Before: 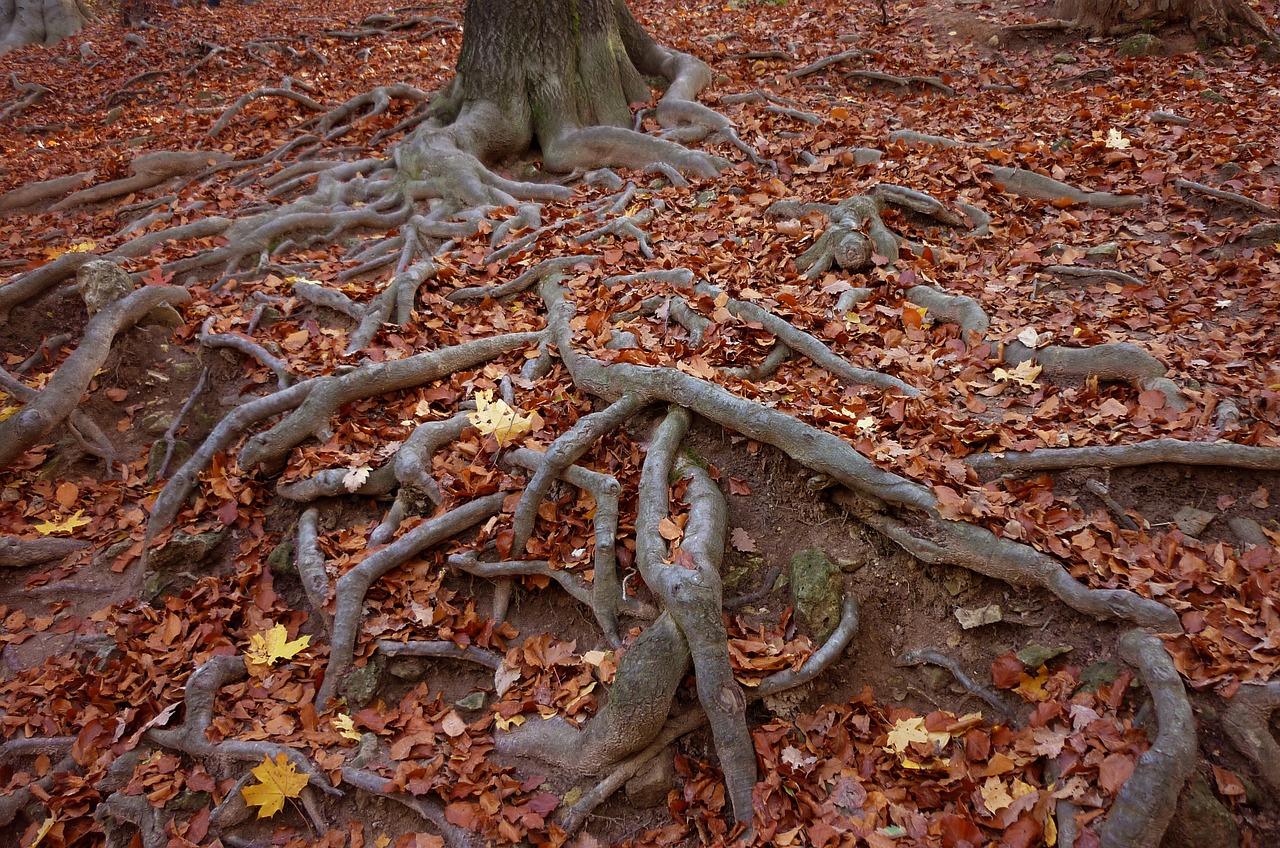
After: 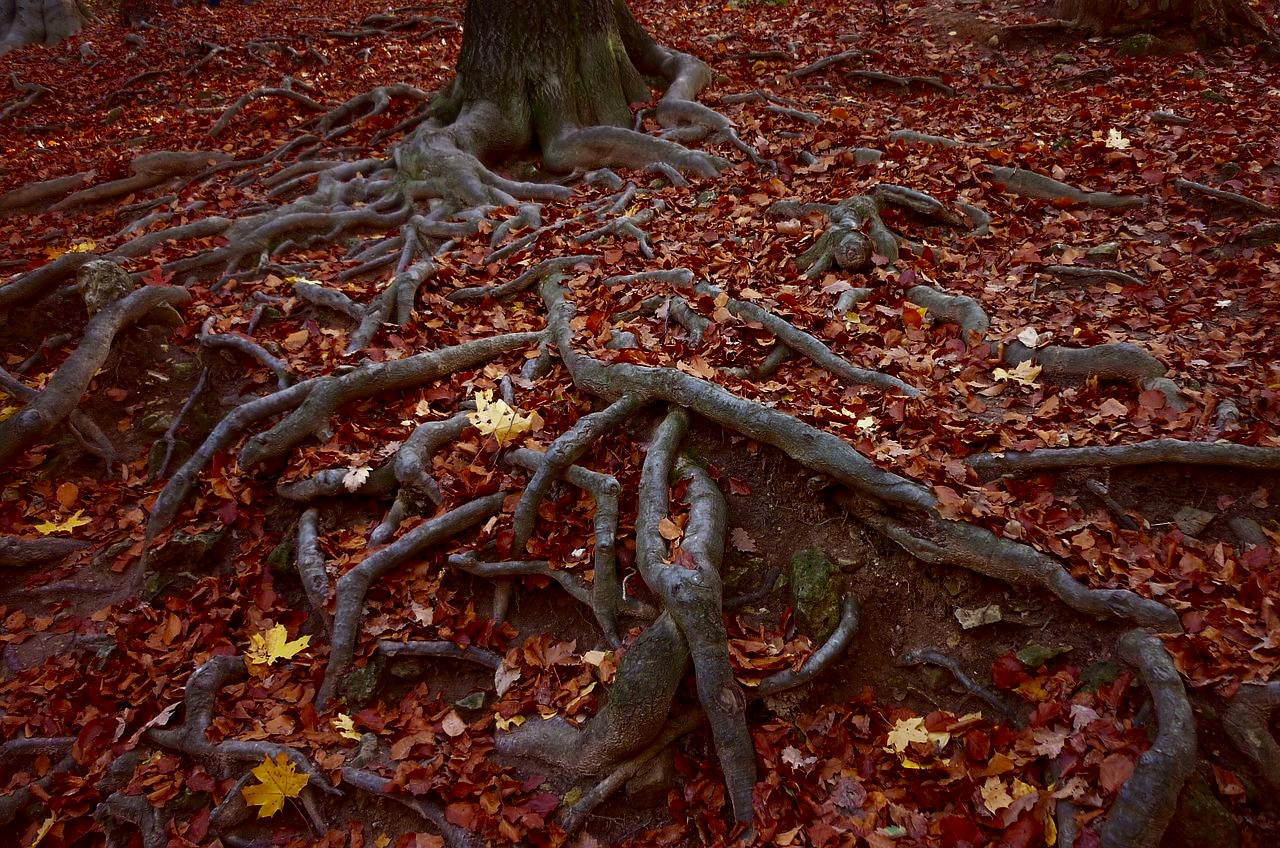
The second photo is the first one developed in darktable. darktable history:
contrast brightness saturation: contrast 0.098, brightness -0.277, saturation 0.144
